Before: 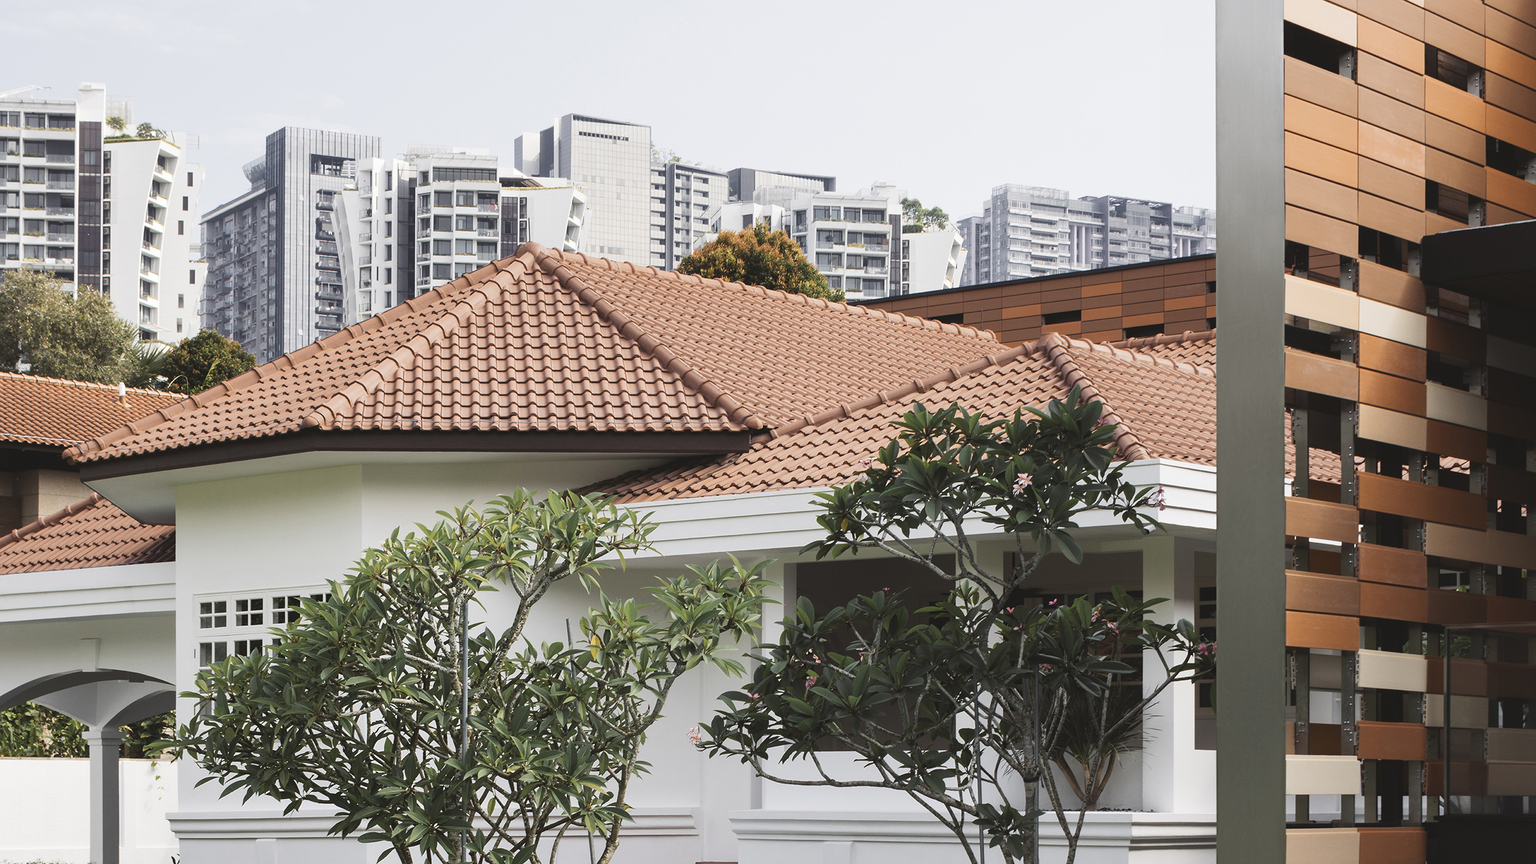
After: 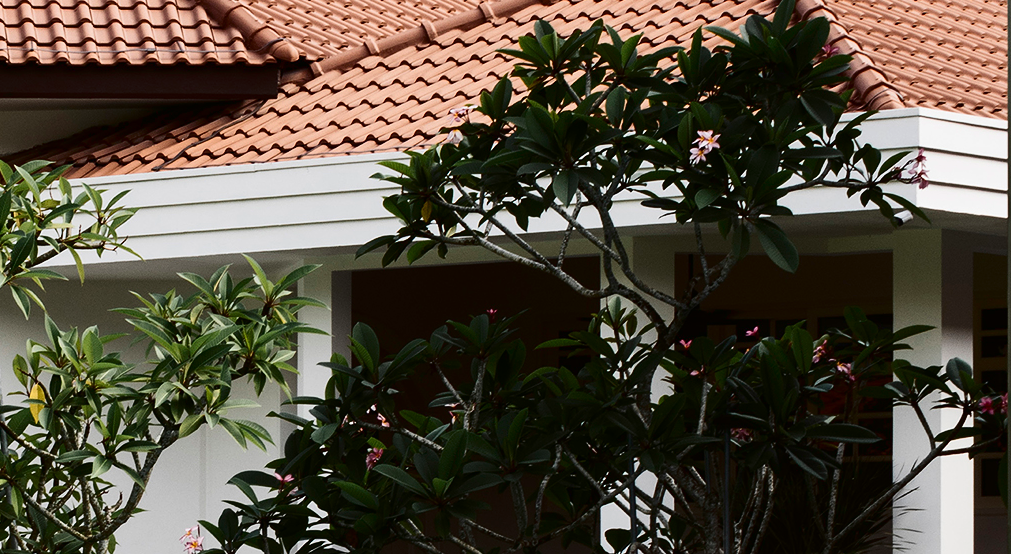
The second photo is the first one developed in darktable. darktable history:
crop: left 37.221%, top 45.169%, right 20.63%, bottom 13.777%
contrast brightness saturation: contrast 0.24, brightness -0.24, saturation 0.14
